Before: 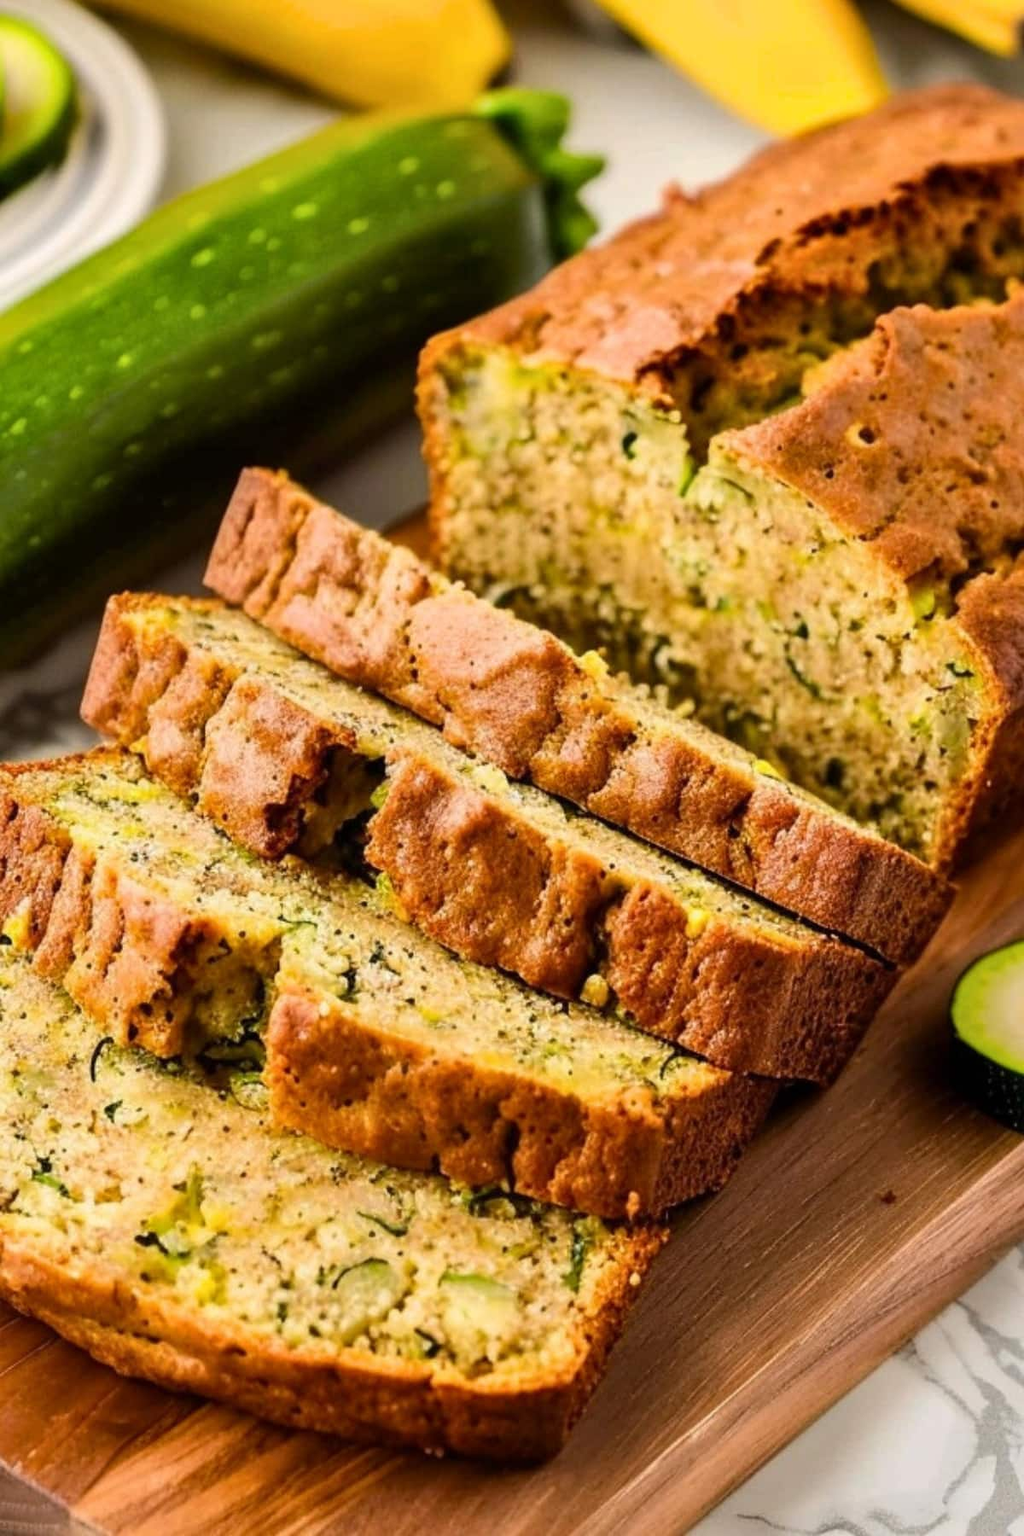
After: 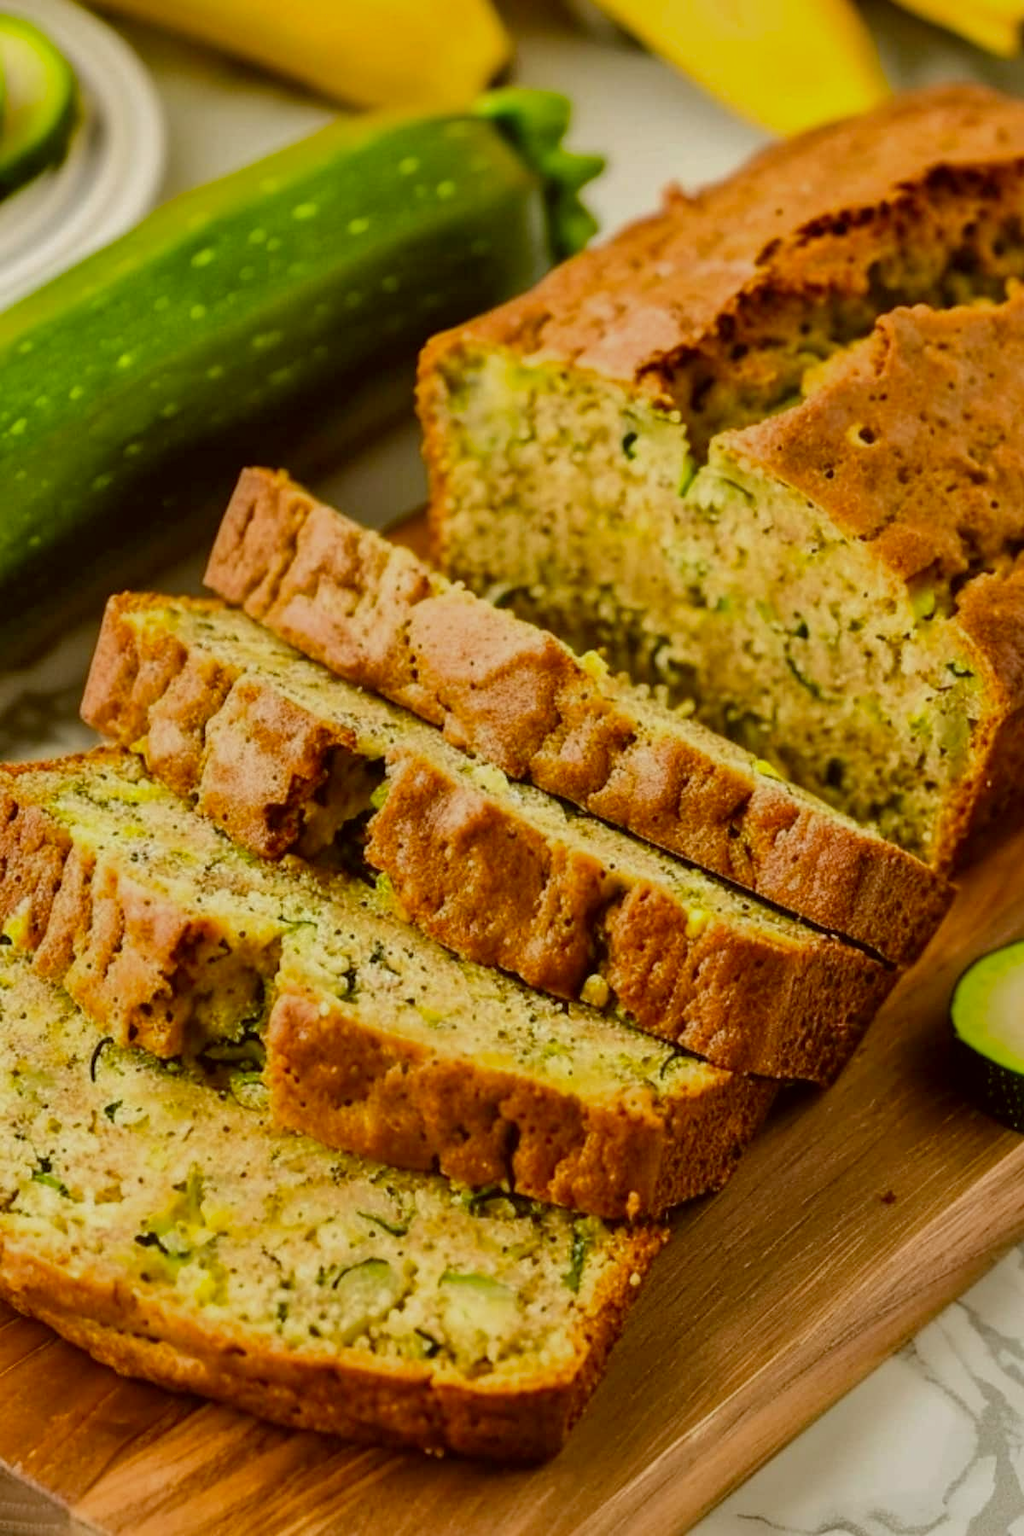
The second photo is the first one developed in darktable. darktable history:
tone equalizer: -8 EV 0.25 EV, -7 EV 0.417 EV, -6 EV 0.417 EV, -5 EV 0.25 EV, -3 EV -0.25 EV, -2 EV -0.417 EV, -1 EV -0.417 EV, +0 EV -0.25 EV, edges refinement/feathering 500, mask exposure compensation -1.57 EV, preserve details guided filter
color correction: highlights a* -1.43, highlights b* 10.12, shadows a* 0.395, shadows b* 19.35
white balance: red 0.974, blue 1.044
